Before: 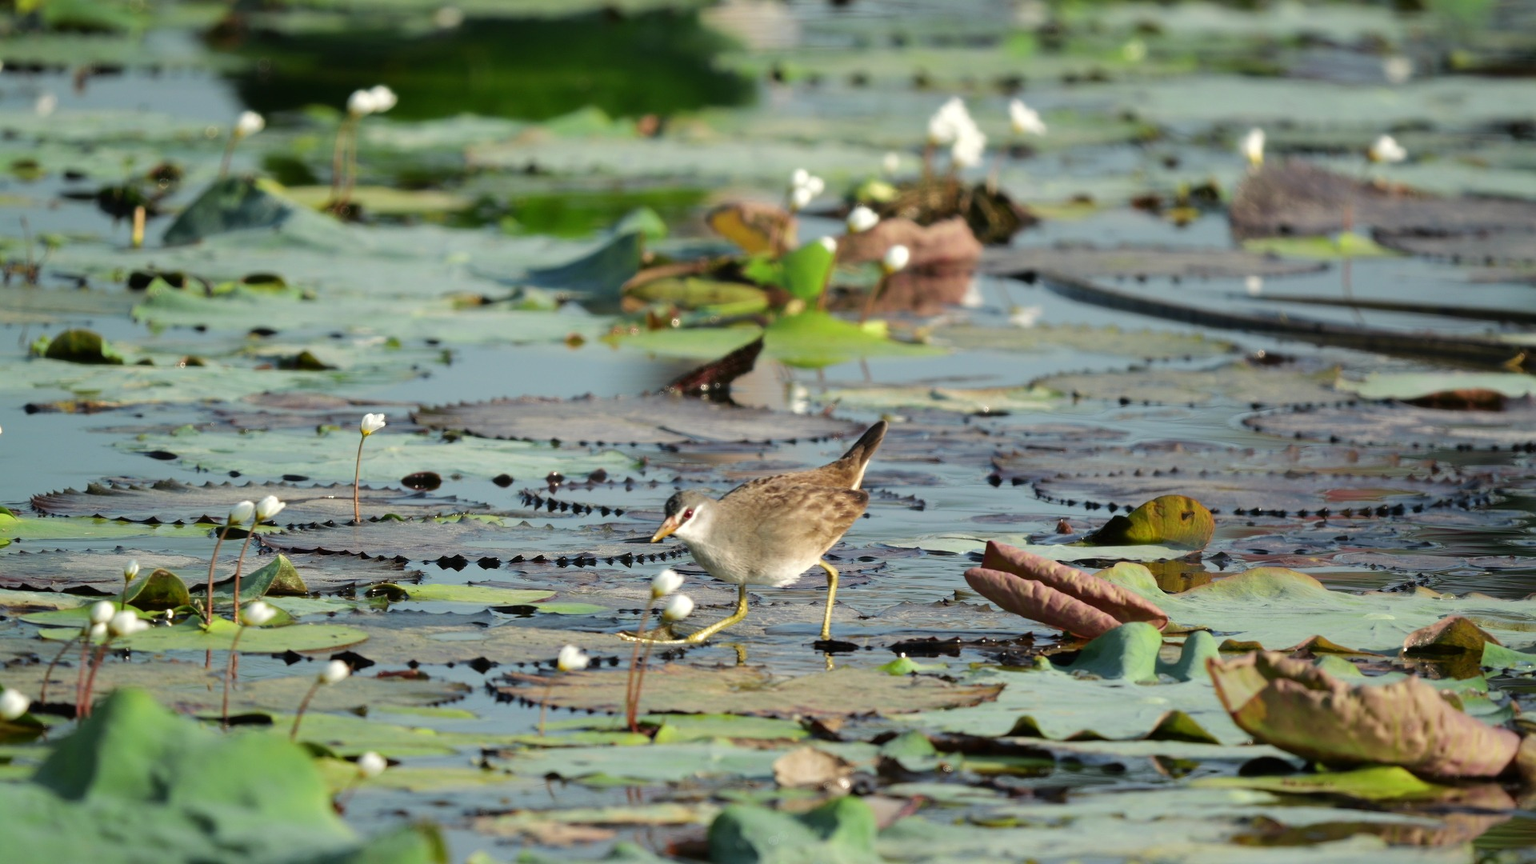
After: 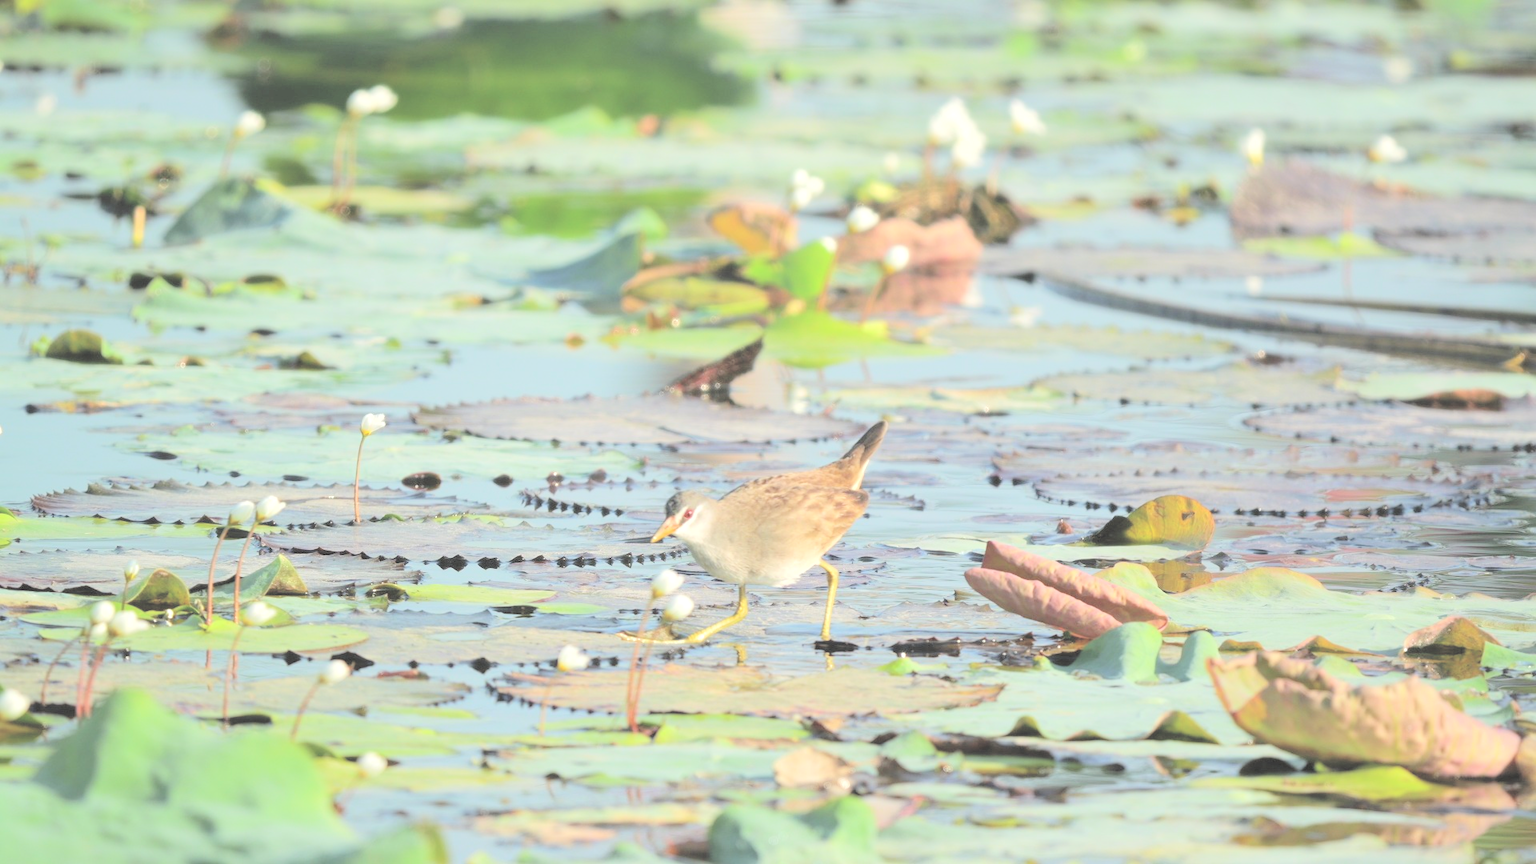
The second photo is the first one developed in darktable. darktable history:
exposure: black level correction 0, exposure 0.199 EV, compensate highlight preservation false
contrast brightness saturation: brightness 0.987
